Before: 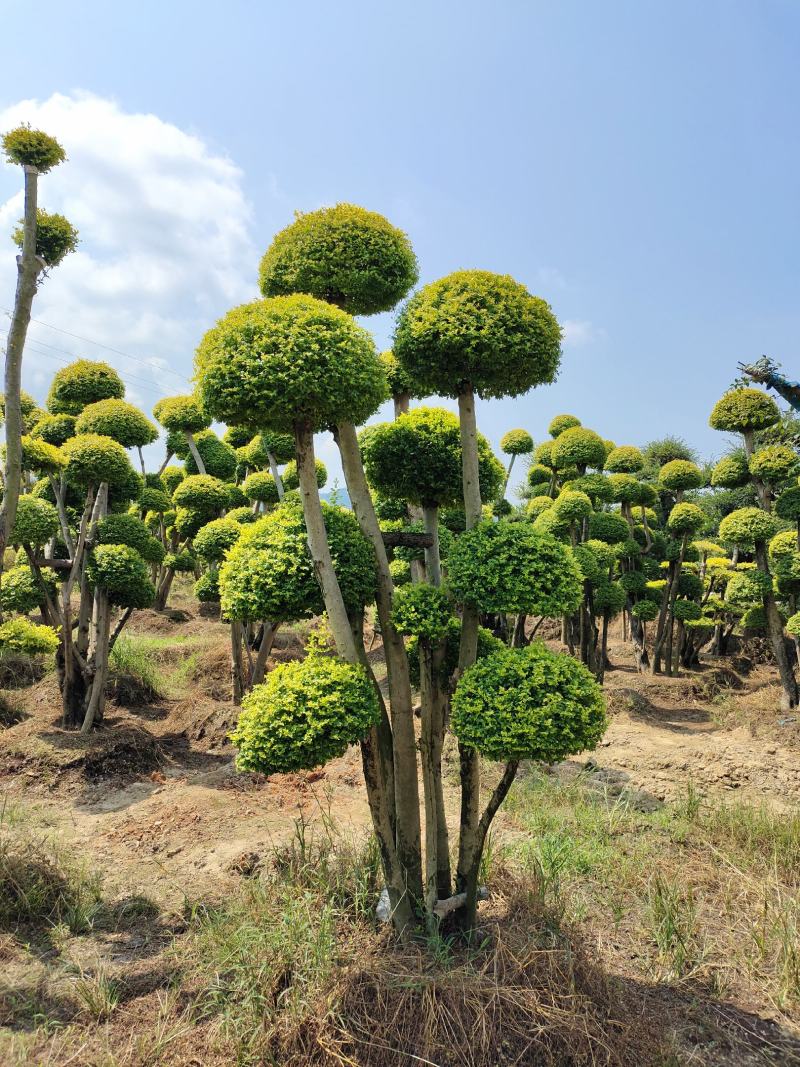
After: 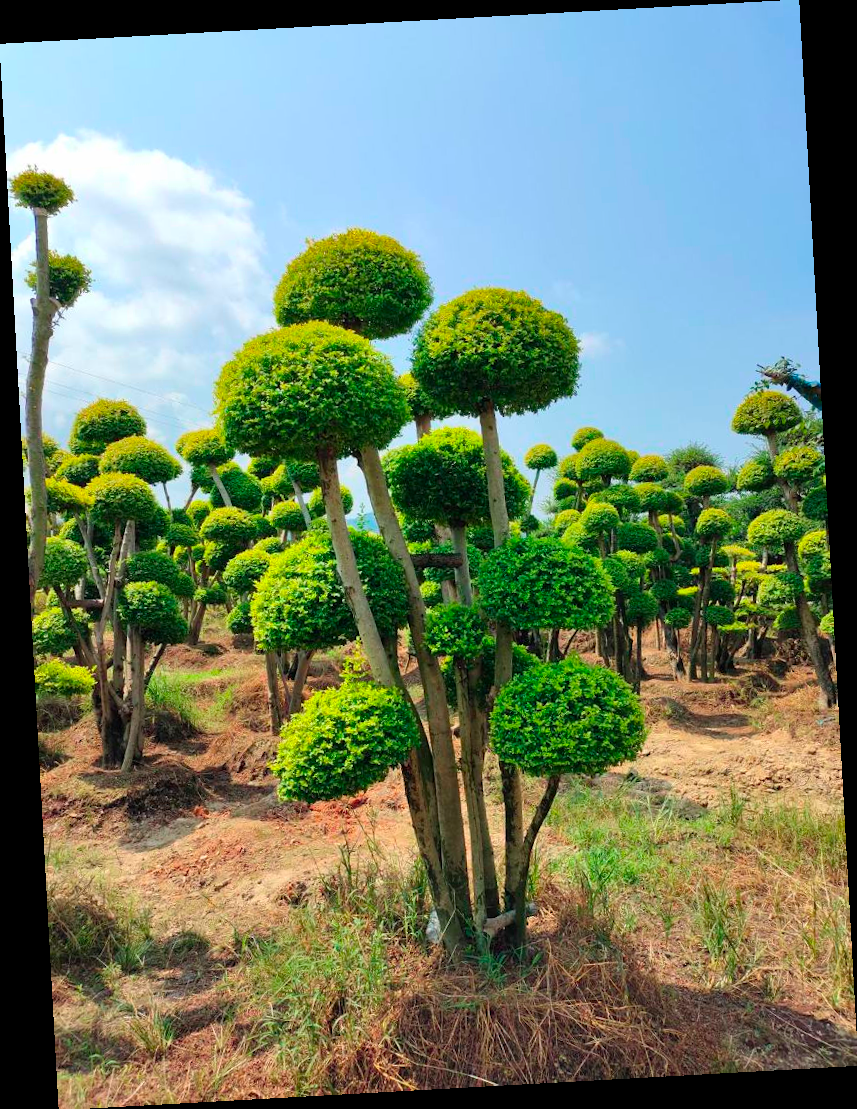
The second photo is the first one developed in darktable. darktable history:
rotate and perspective: rotation -3.18°, automatic cropping off
color contrast: green-magenta contrast 1.73, blue-yellow contrast 1.15
